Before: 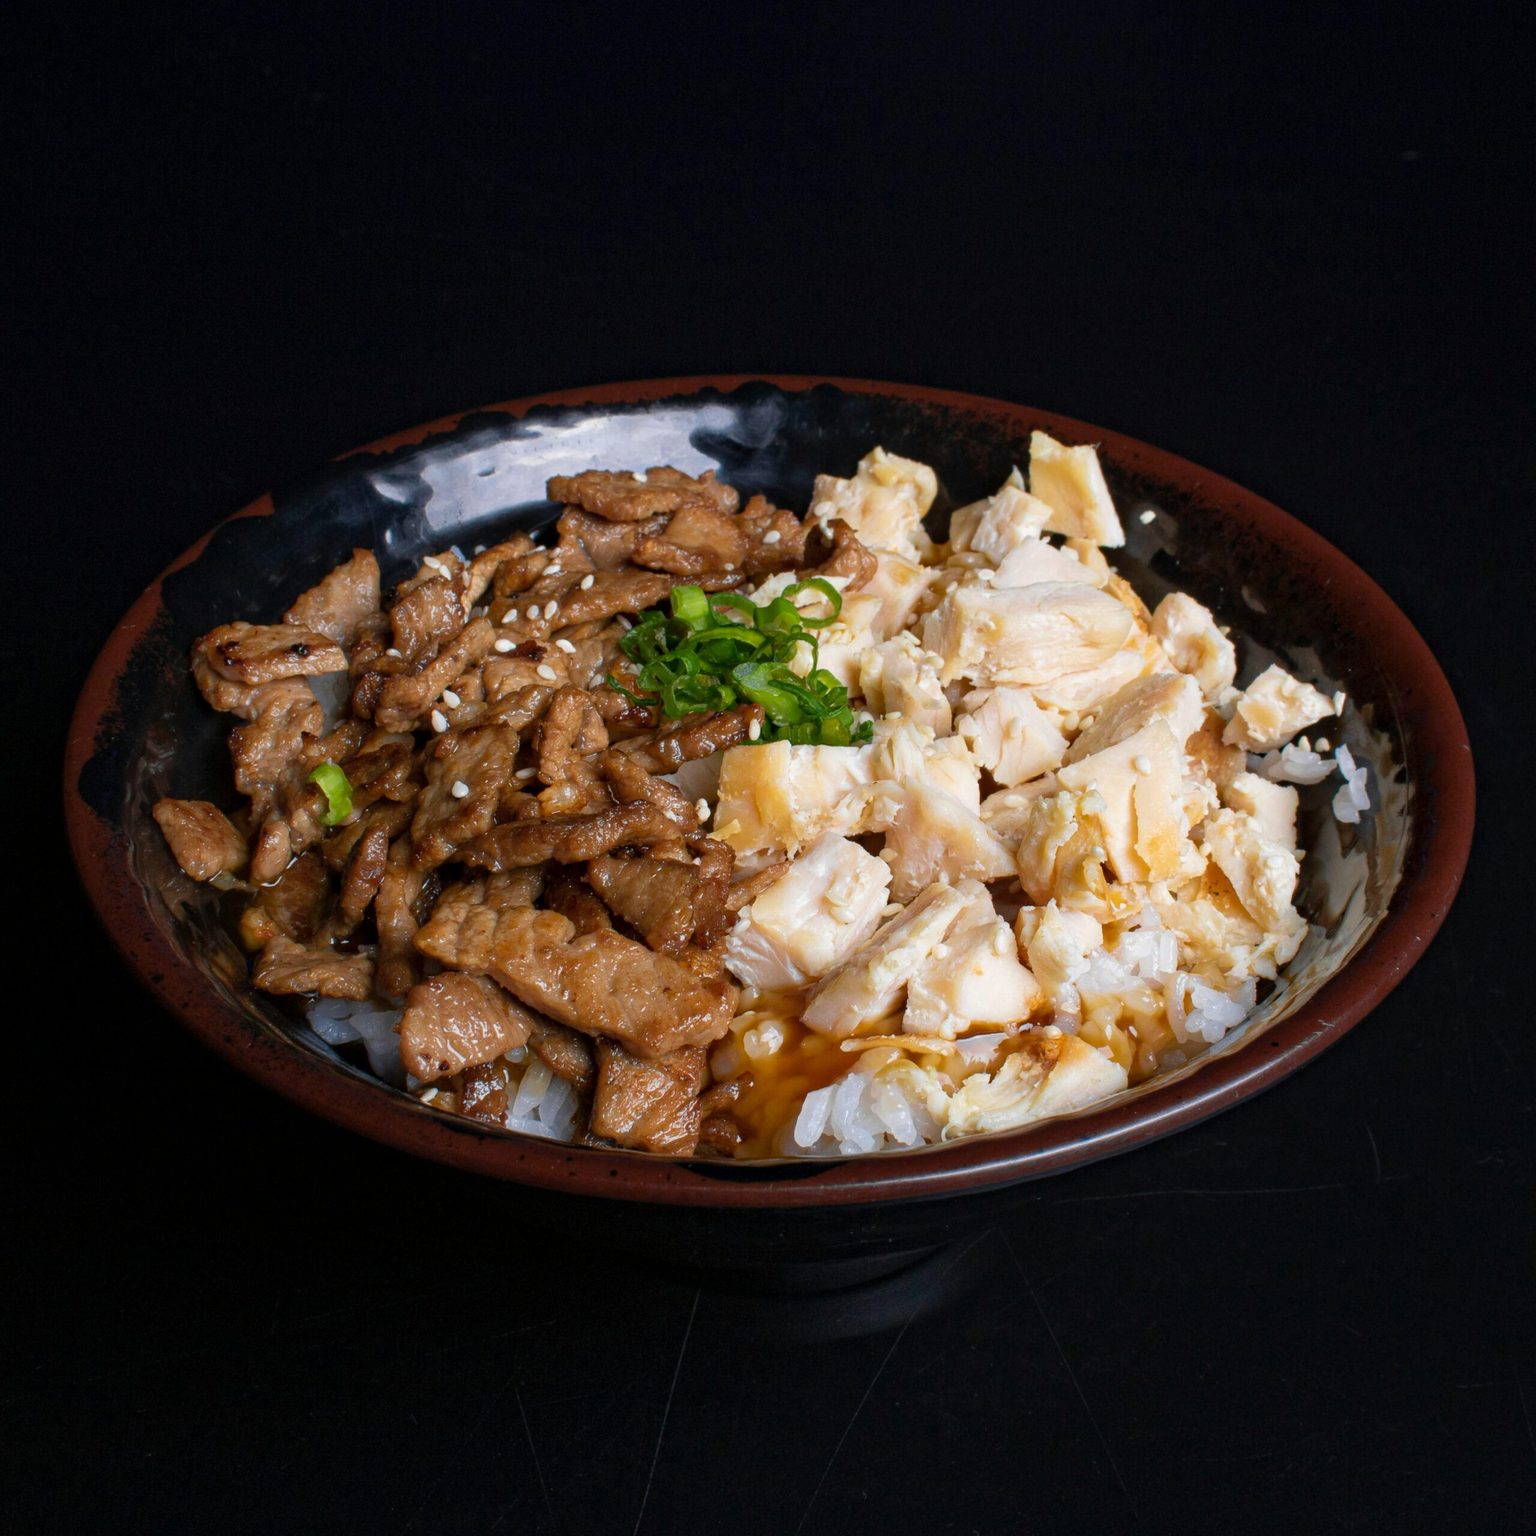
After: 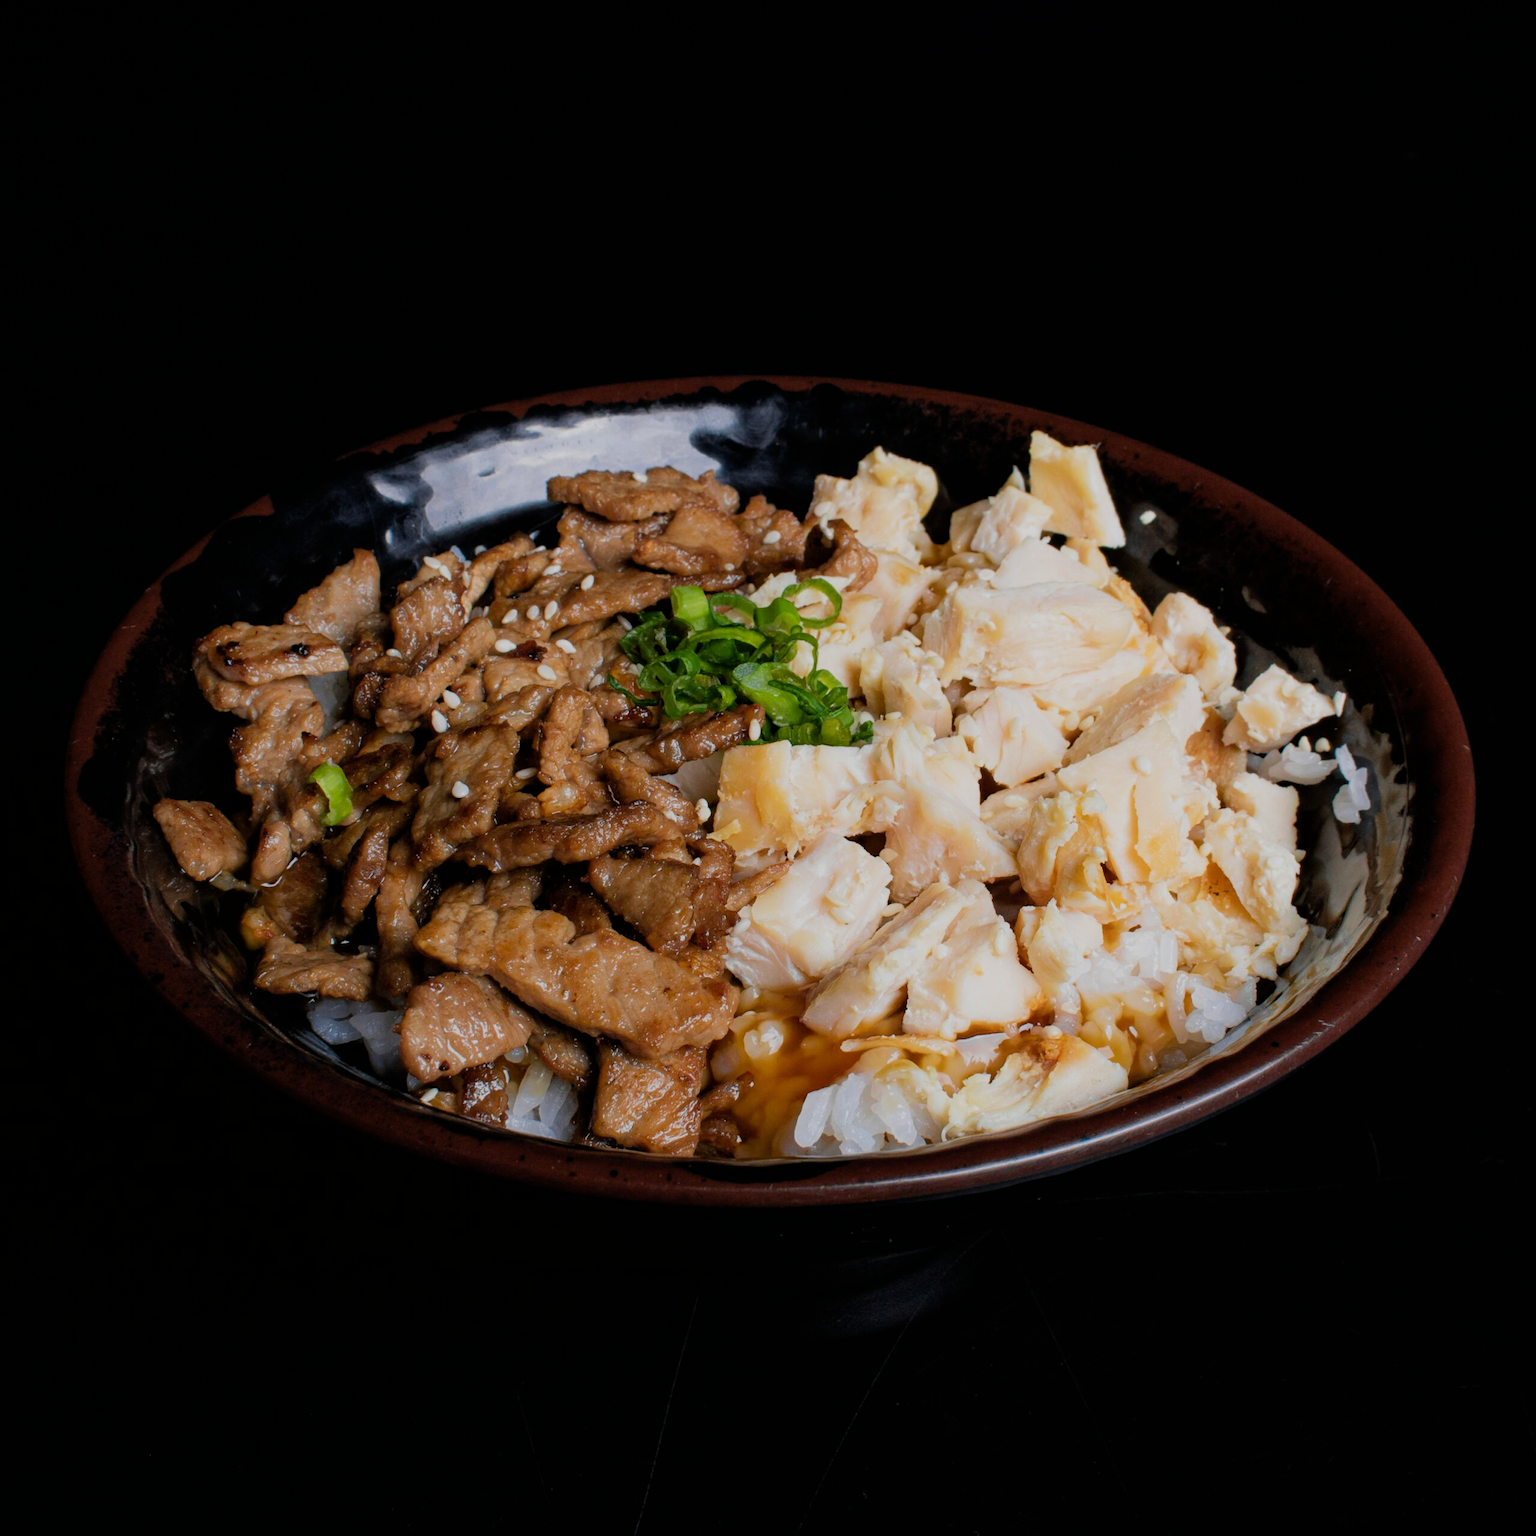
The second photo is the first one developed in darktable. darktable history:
shadows and highlights: shadows 0, highlights 40
filmic rgb: black relative exposure -6.98 EV, white relative exposure 5.63 EV, hardness 2.86
